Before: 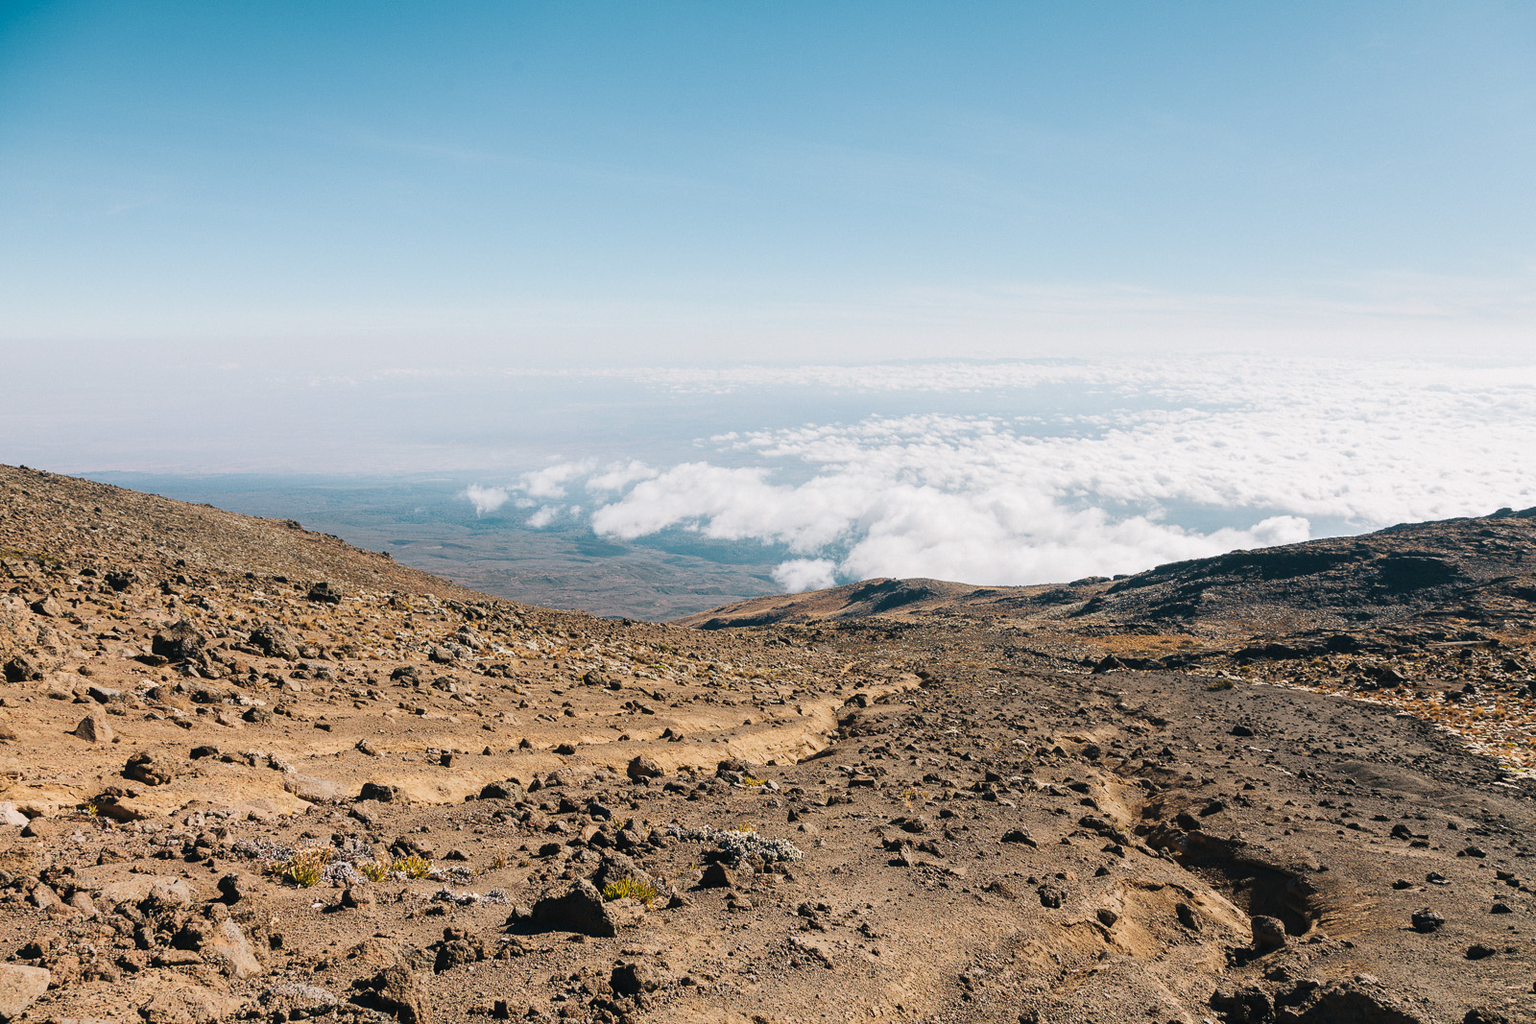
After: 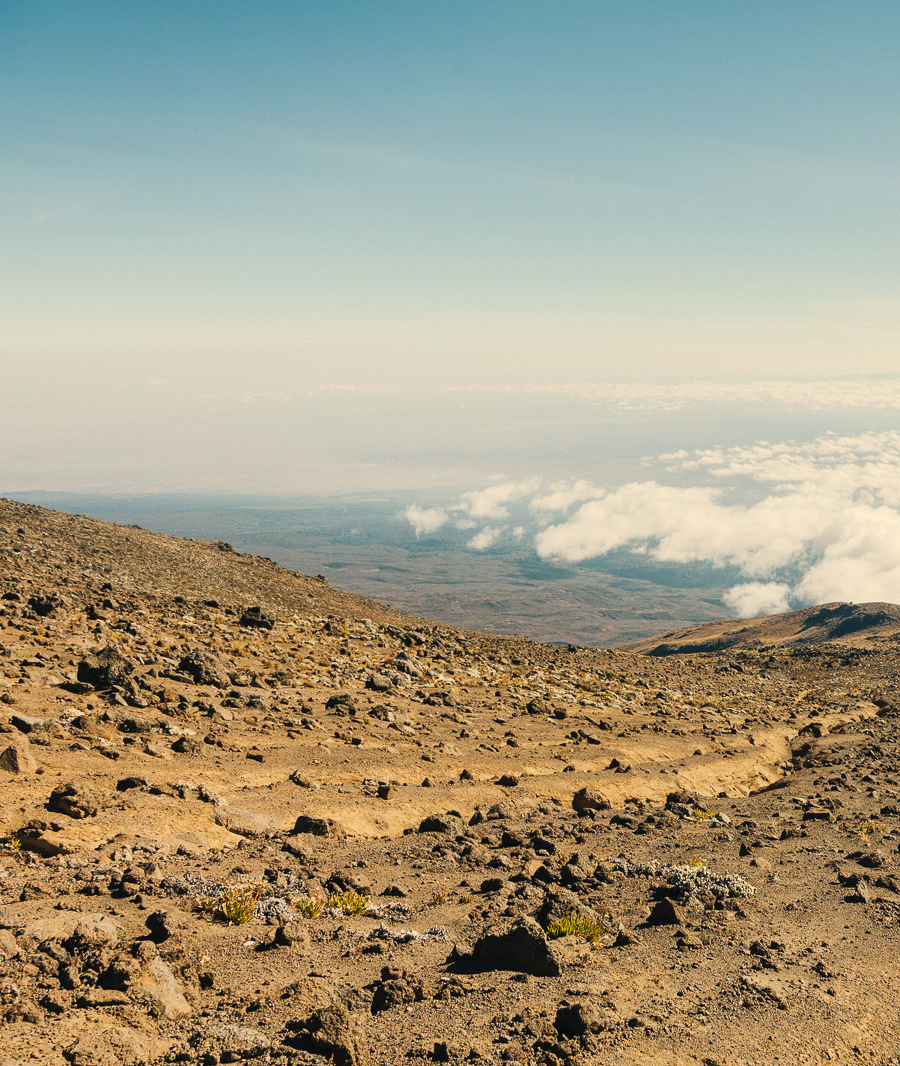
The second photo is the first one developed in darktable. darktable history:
color correction: highlights a* 1.39, highlights b* 17.83
crop: left 5.114%, right 38.589%
